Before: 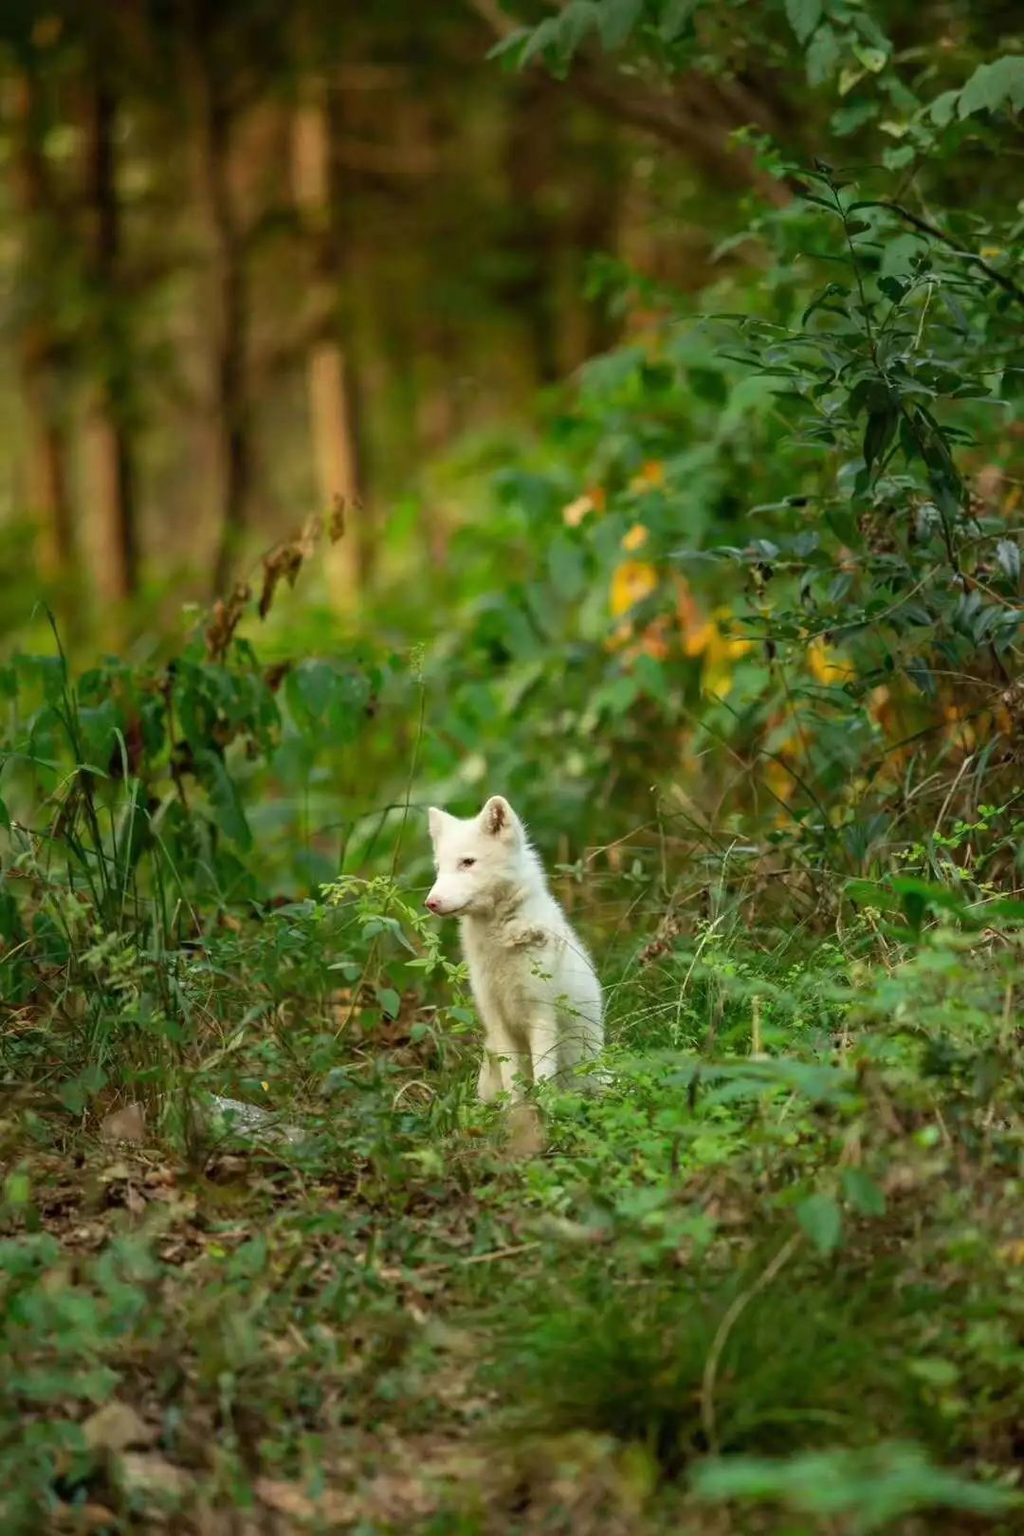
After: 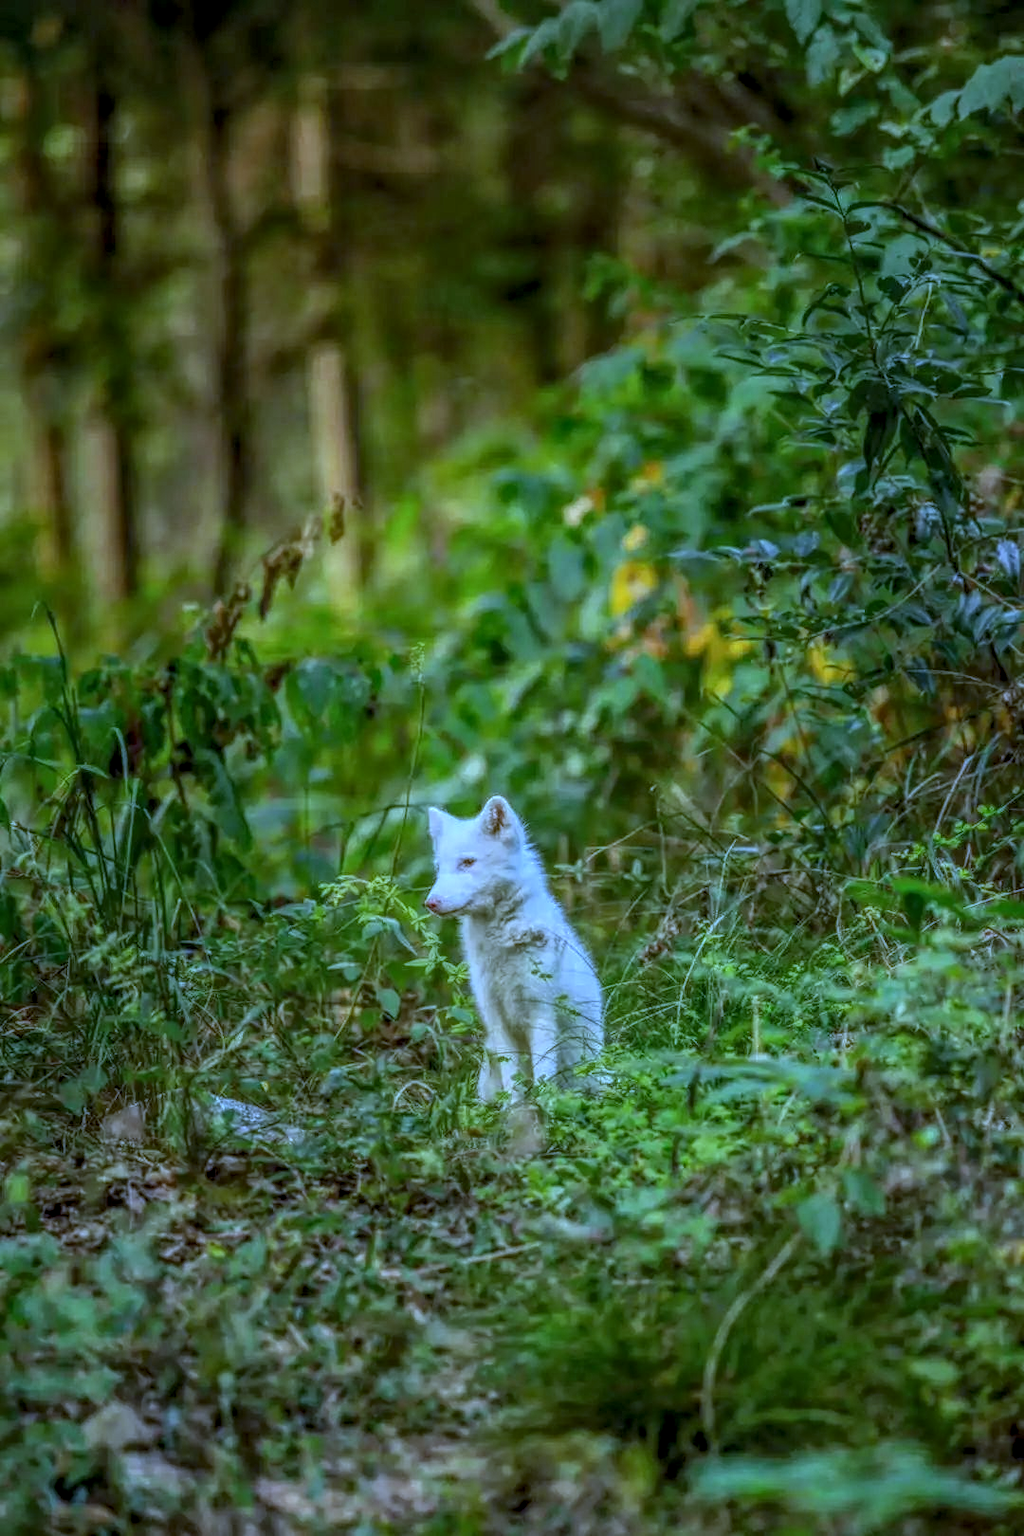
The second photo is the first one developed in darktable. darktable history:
white balance: red 0.766, blue 1.537
local contrast: highlights 20%, shadows 30%, detail 200%, midtone range 0.2
